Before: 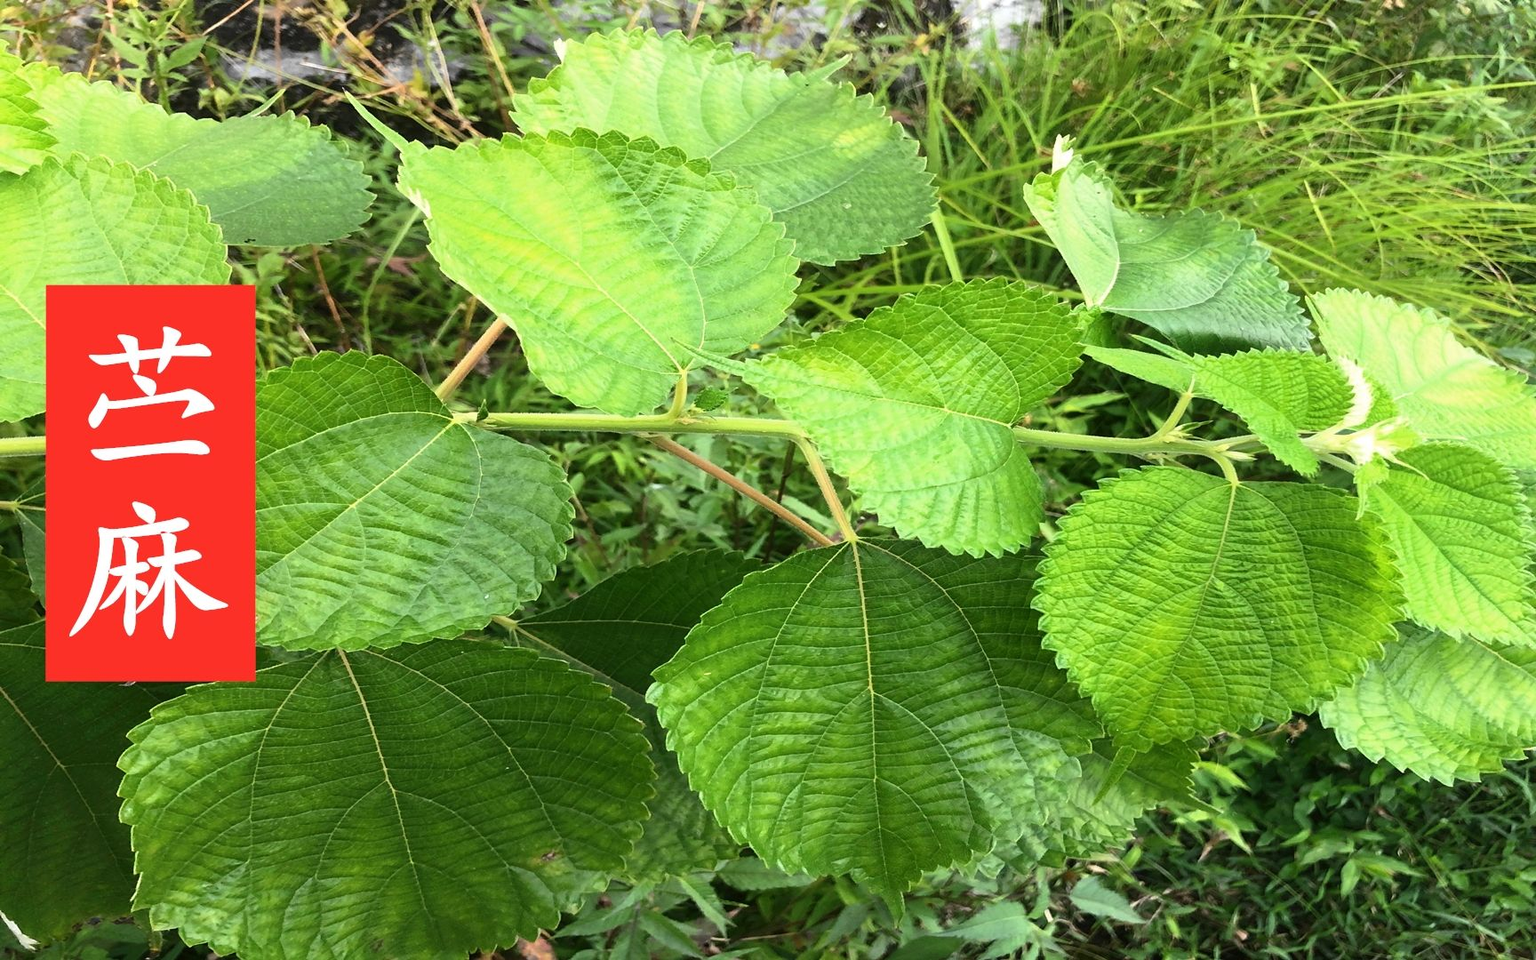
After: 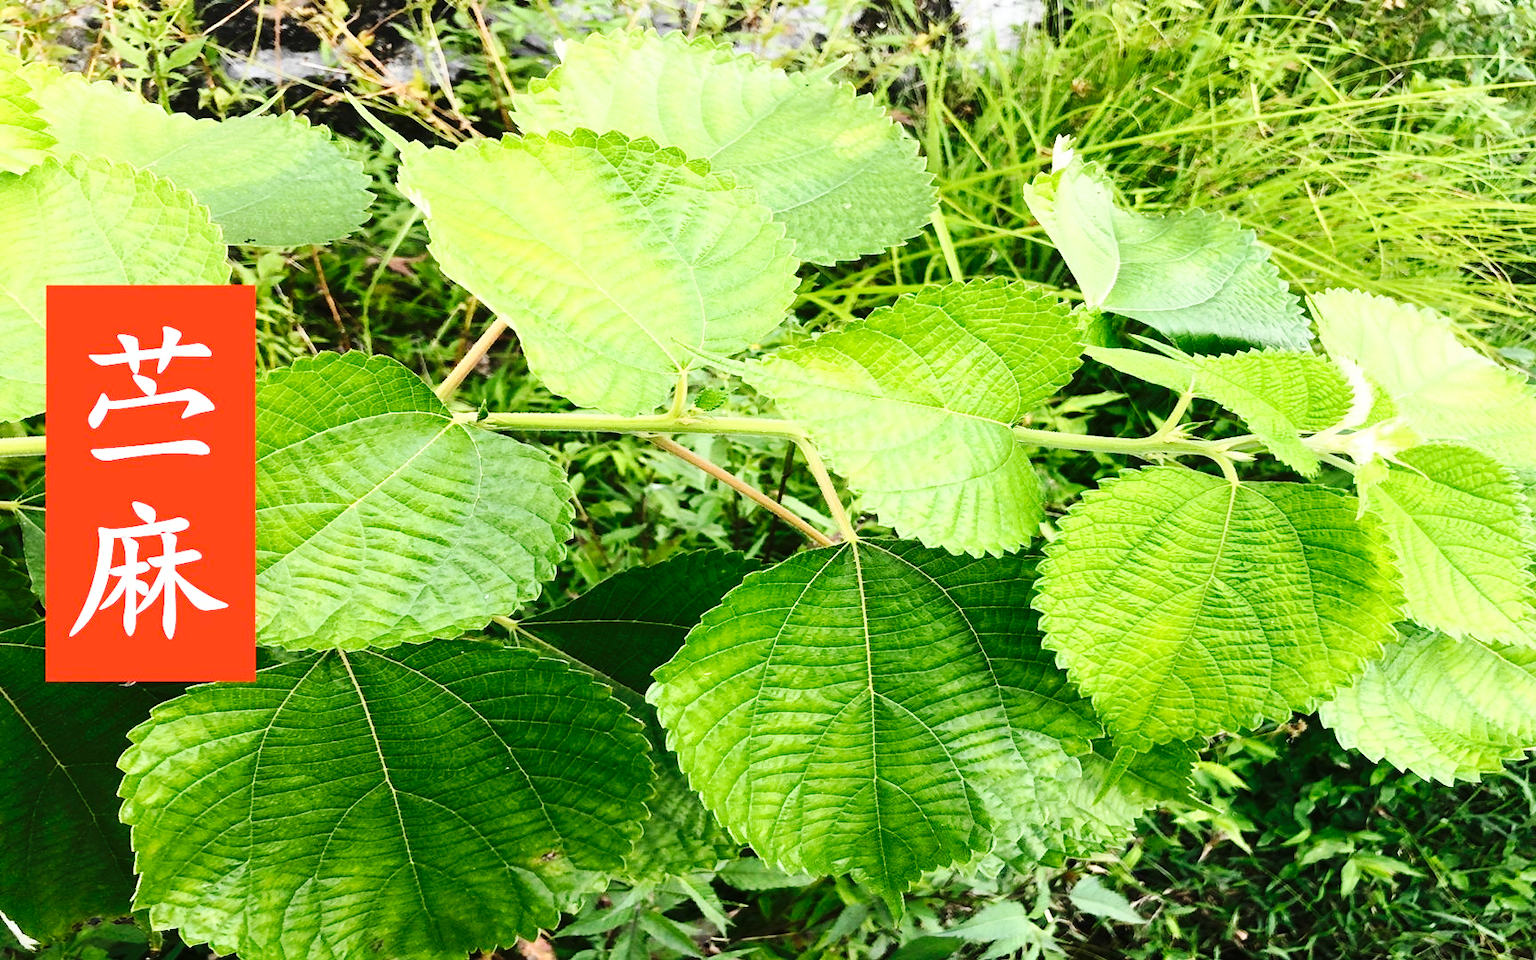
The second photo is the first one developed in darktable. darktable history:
contrast brightness saturation: contrast 0.147, brightness 0.051
exposure: compensate highlight preservation false
base curve: curves: ch0 [(0, 0) (0.036, 0.025) (0.121, 0.166) (0.206, 0.329) (0.605, 0.79) (1, 1)], preserve colors none
